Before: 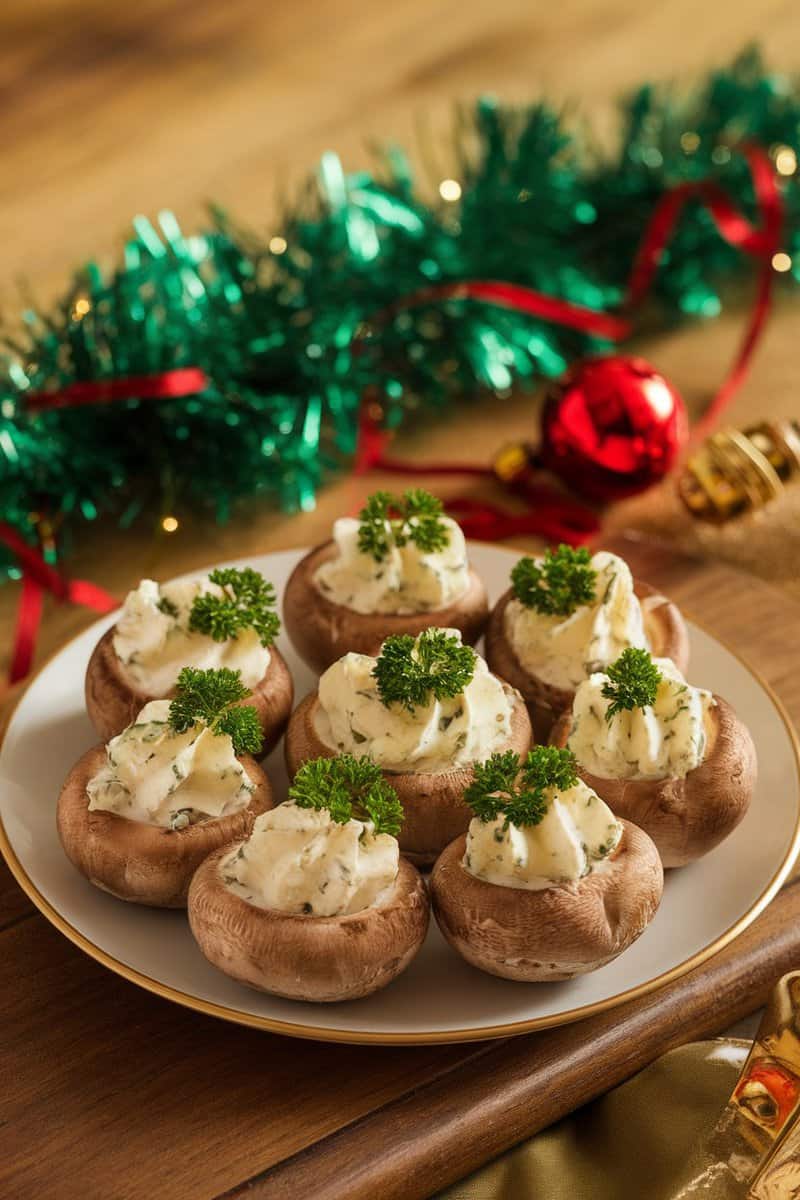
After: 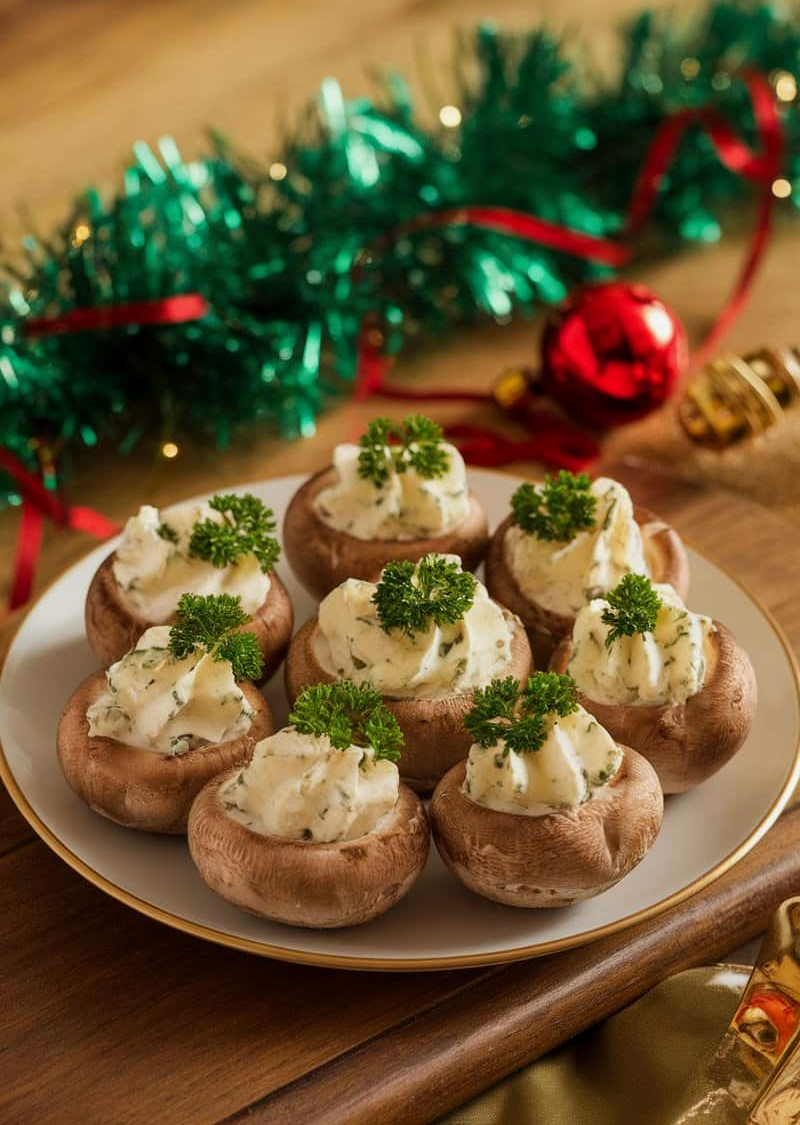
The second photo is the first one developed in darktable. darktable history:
exposure: black level correction 0.001, exposure -0.125 EV, compensate exposure bias true, compensate highlight preservation false
crop and rotate: top 6.25%
